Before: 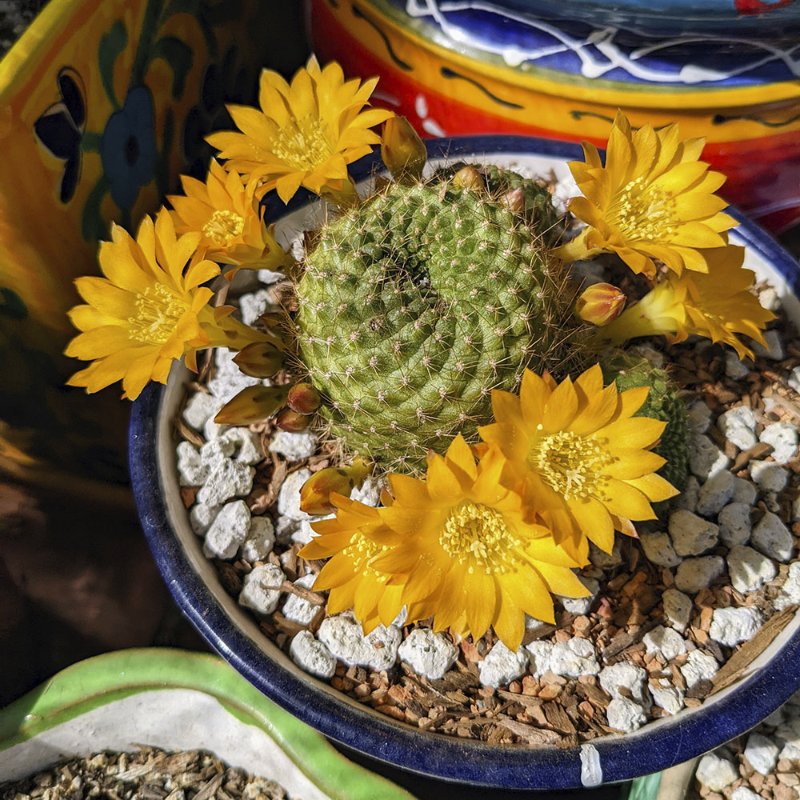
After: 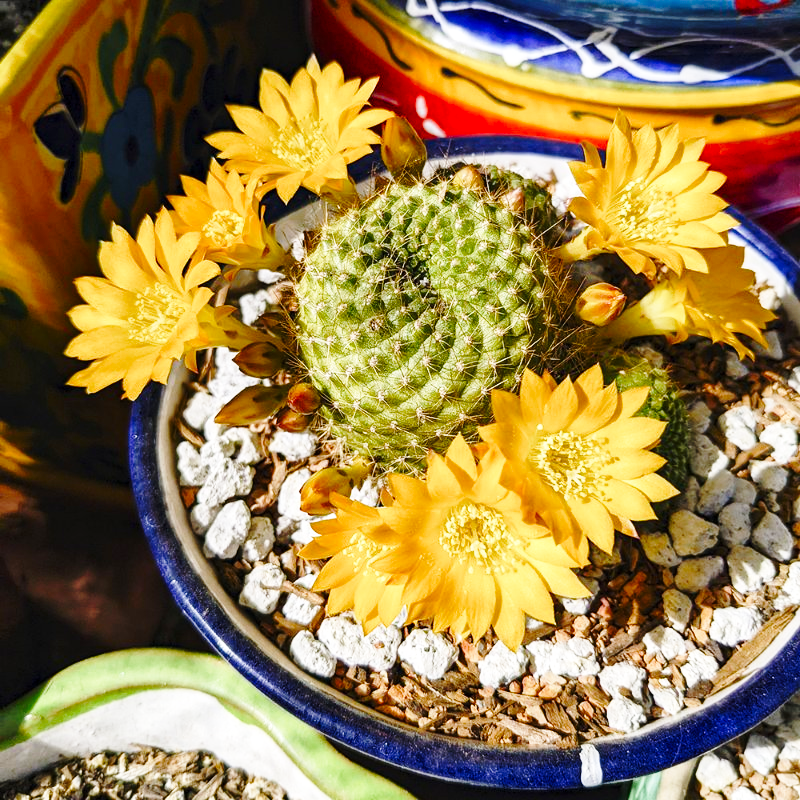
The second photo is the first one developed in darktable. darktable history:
color balance rgb: white fulcrum 0.064 EV, perceptual saturation grading › global saturation 25.458%, perceptual saturation grading › highlights -50.239%, perceptual saturation grading › shadows 31.104%, perceptual brilliance grading › global brilliance 2.774%
base curve: curves: ch0 [(0, 0) (0.036, 0.037) (0.121, 0.228) (0.46, 0.76) (0.859, 0.983) (1, 1)], preserve colors none
